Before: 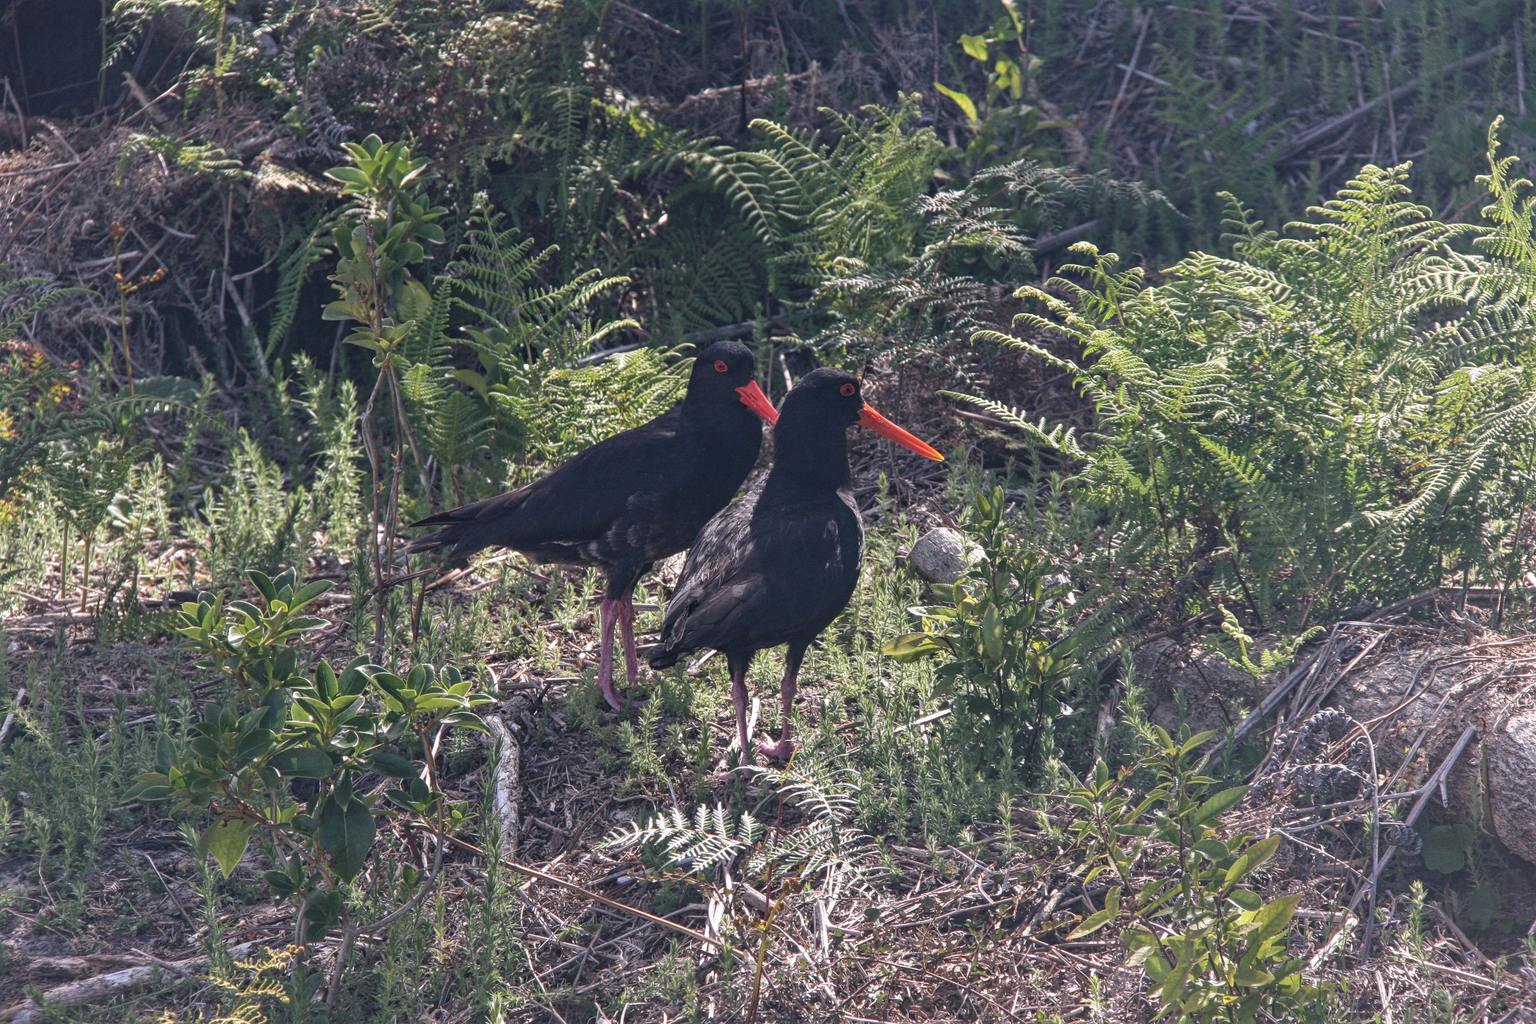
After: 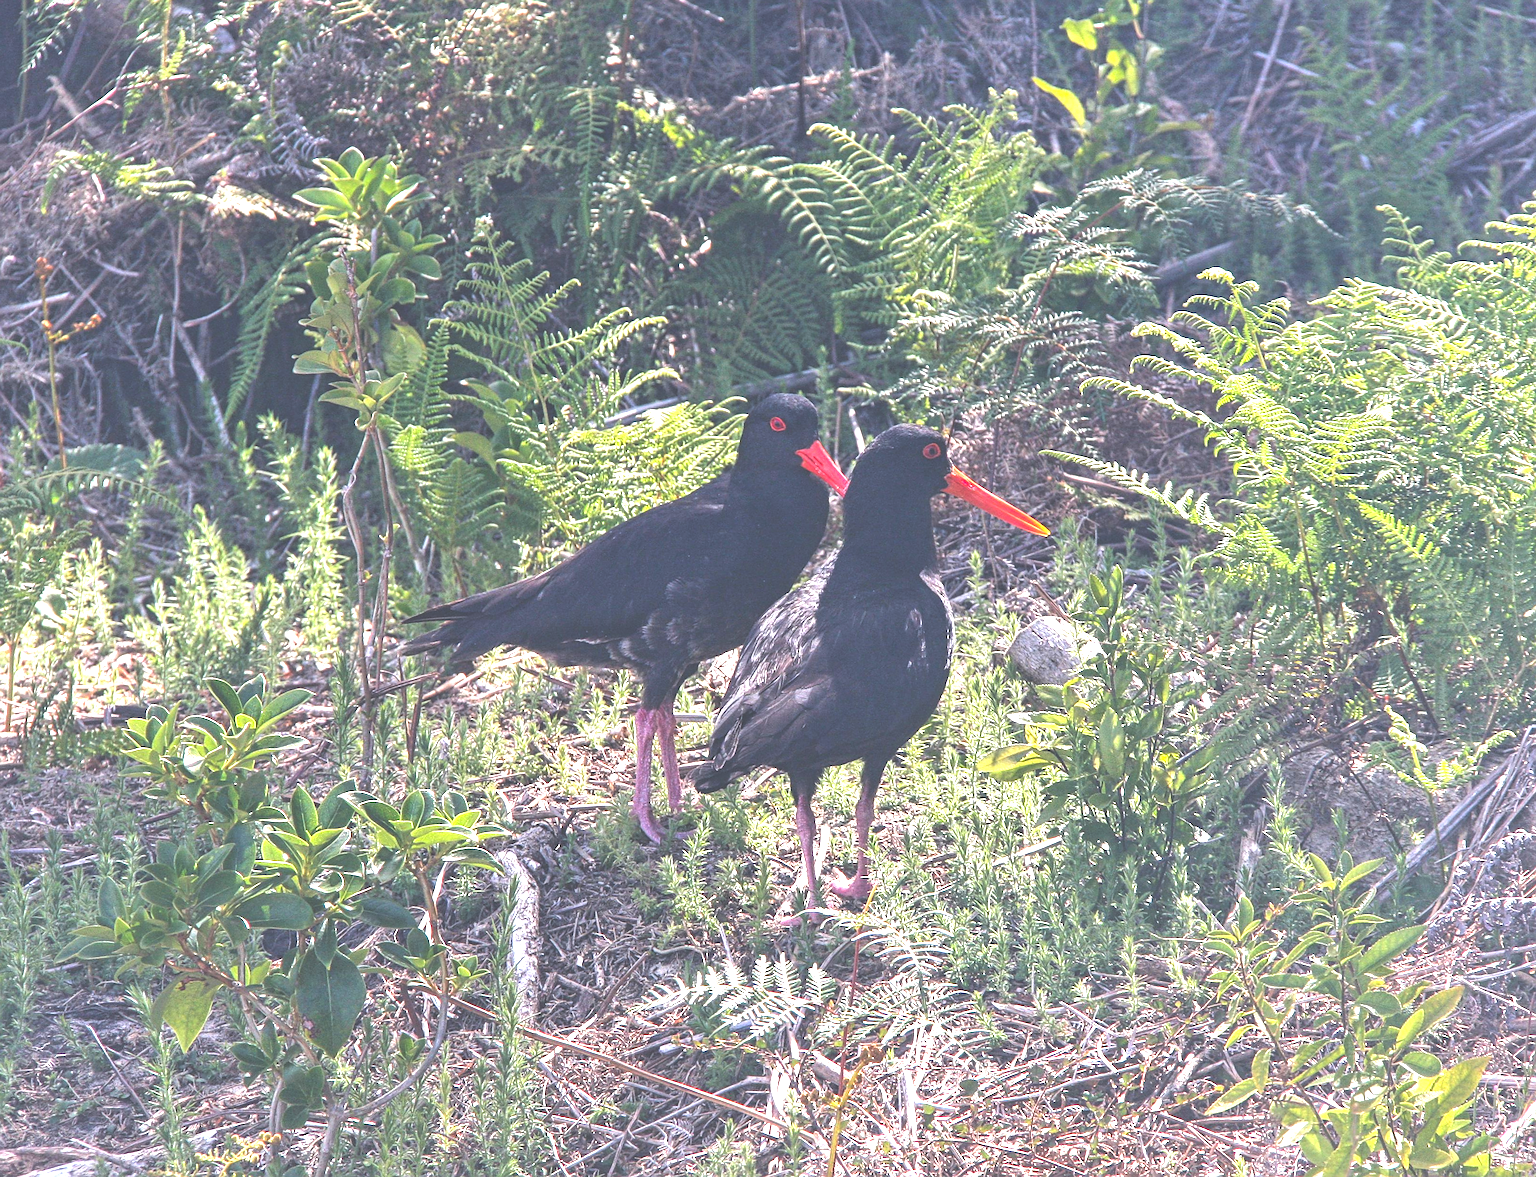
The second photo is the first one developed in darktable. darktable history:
exposure: black level correction -0.023, exposure 1.396 EV, compensate exposure bias true, compensate highlight preservation false
crop and rotate: angle 0.682°, left 4.319%, top 0.855%, right 11.762%, bottom 2.627%
contrast brightness saturation: contrast 0.088, saturation 0.274
sharpen: on, module defaults
tone equalizer: edges refinement/feathering 500, mask exposure compensation -1.57 EV, preserve details no
